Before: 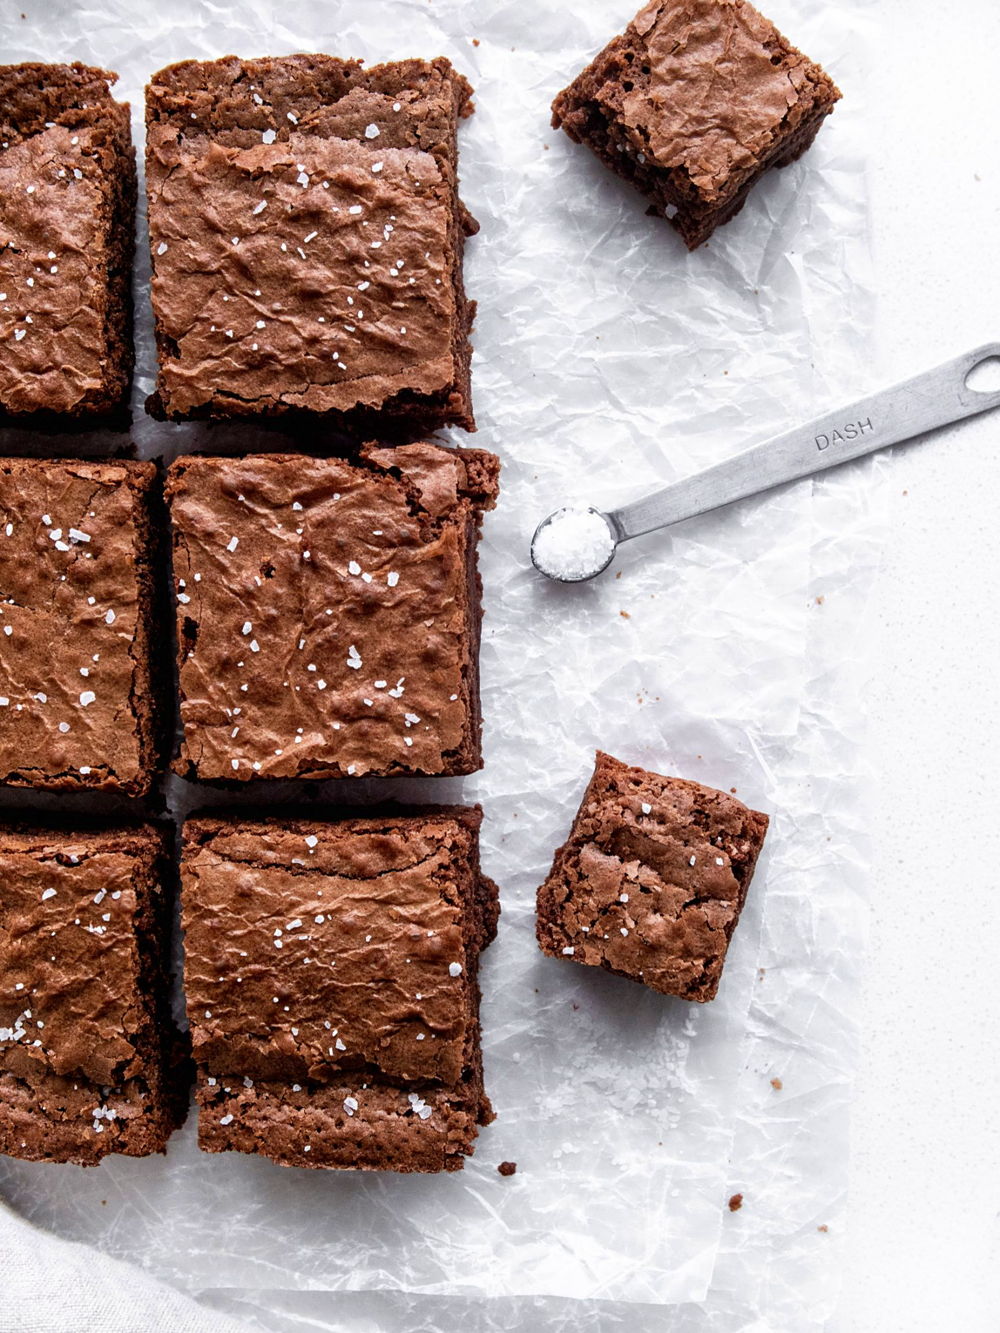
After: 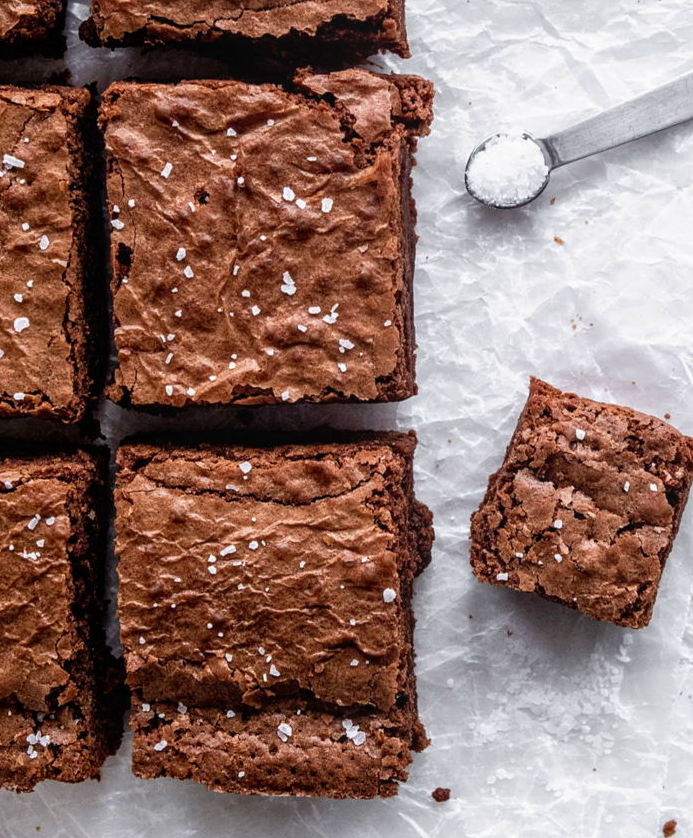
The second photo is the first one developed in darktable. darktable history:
crop: left 6.689%, top 28.077%, right 23.931%, bottom 9.025%
local contrast: detail 113%
base curve: preserve colors none
